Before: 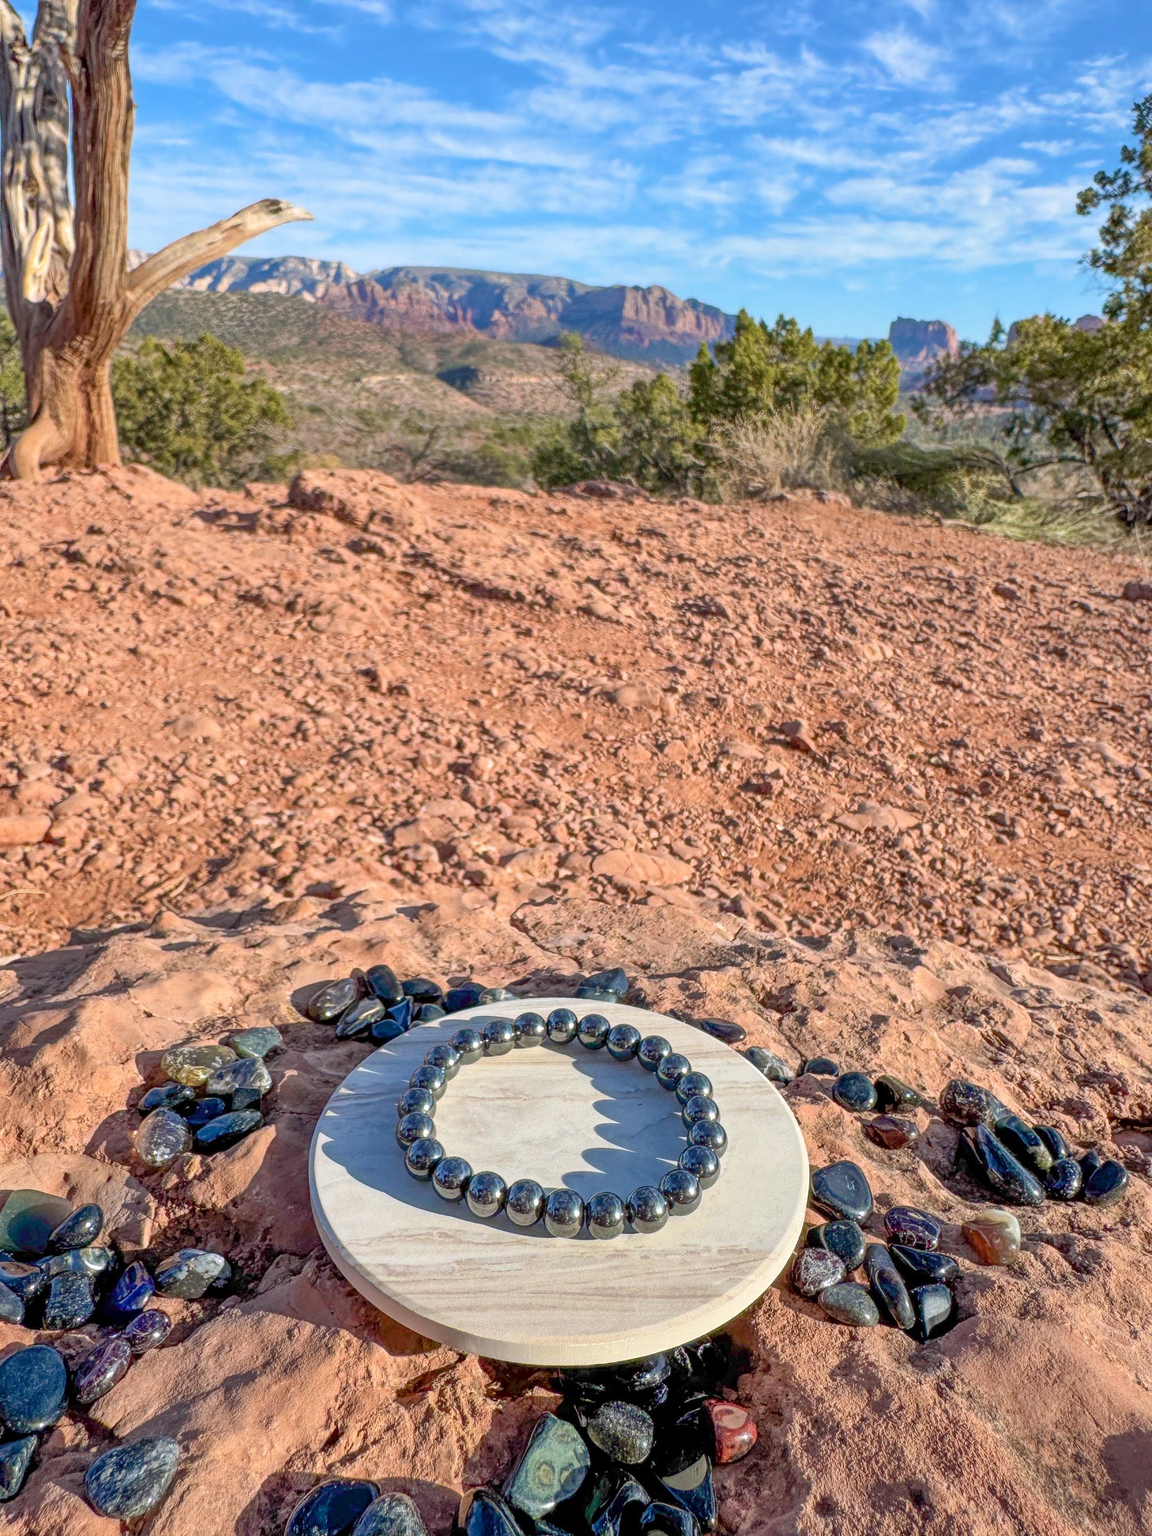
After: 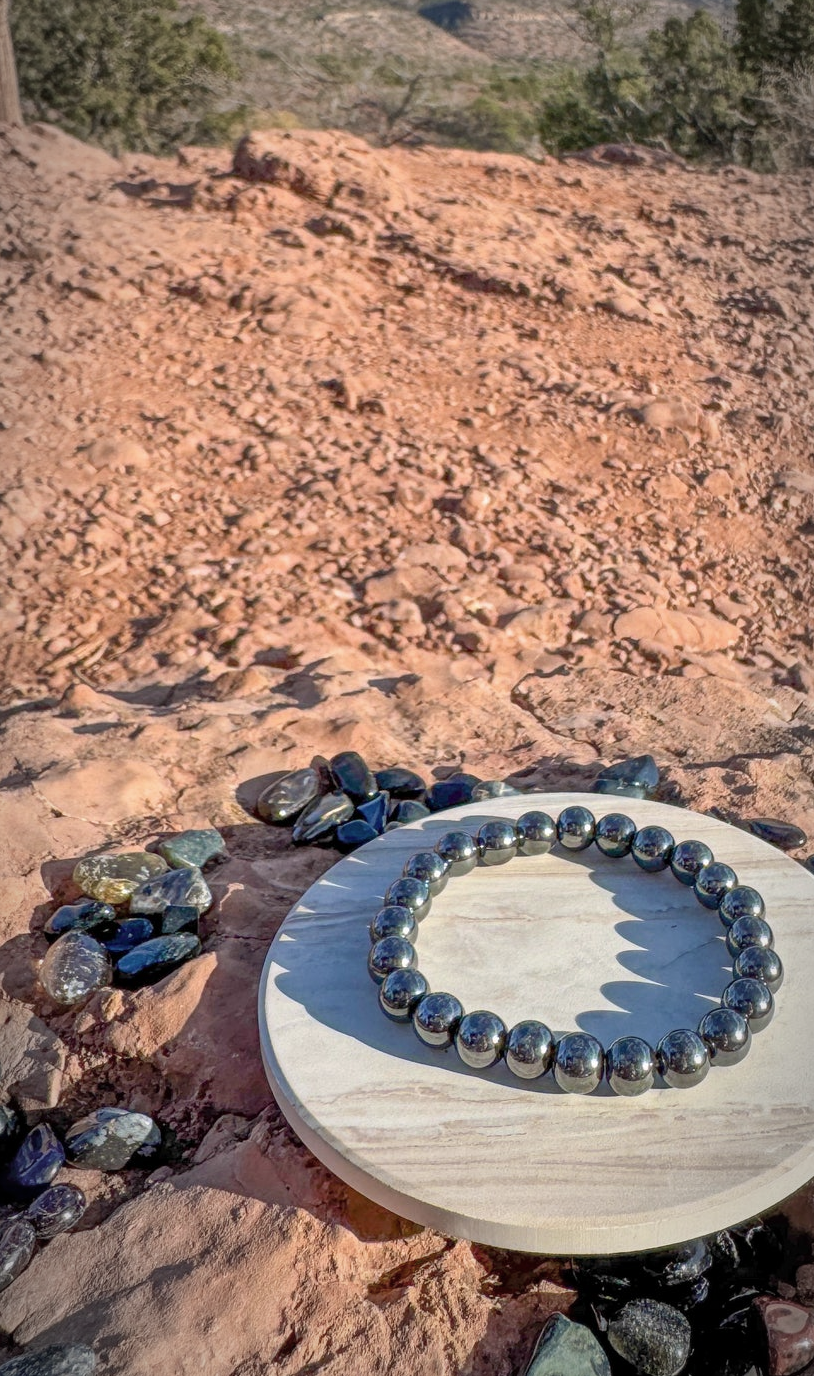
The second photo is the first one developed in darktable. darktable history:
contrast brightness saturation: saturation -0.1
shadows and highlights: radius 125.46, shadows 21.19, highlights -21.19, low approximation 0.01
crop: left 8.966%, top 23.852%, right 34.699%, bottom 4.703%
vignetting: automatic ratio true
